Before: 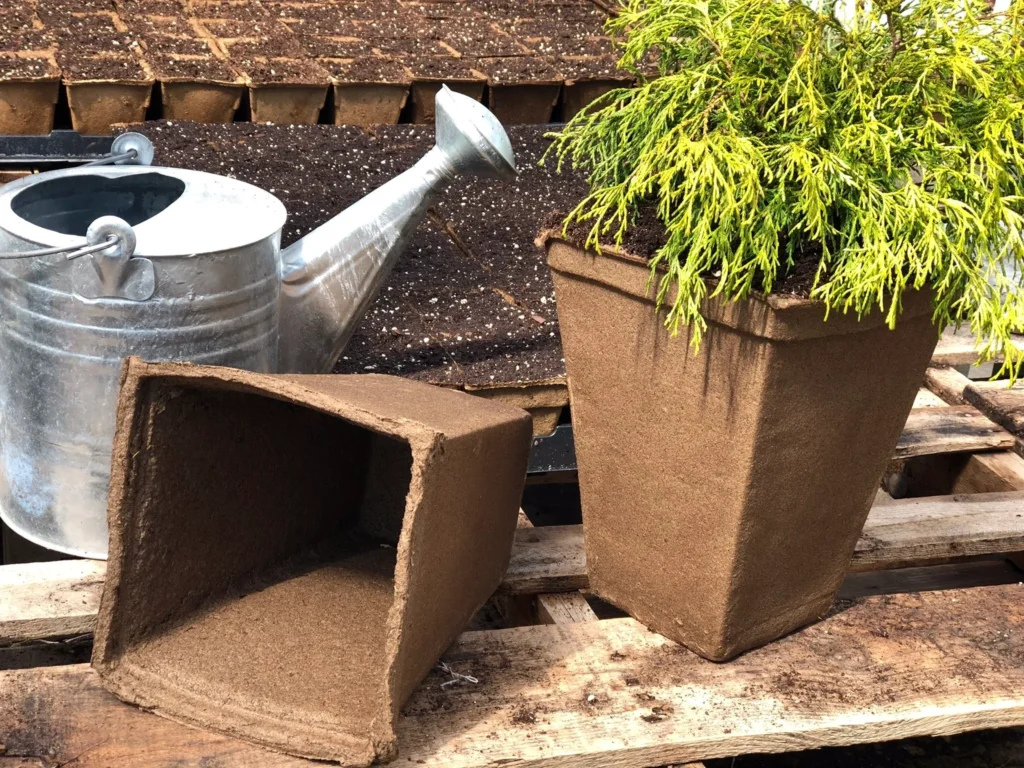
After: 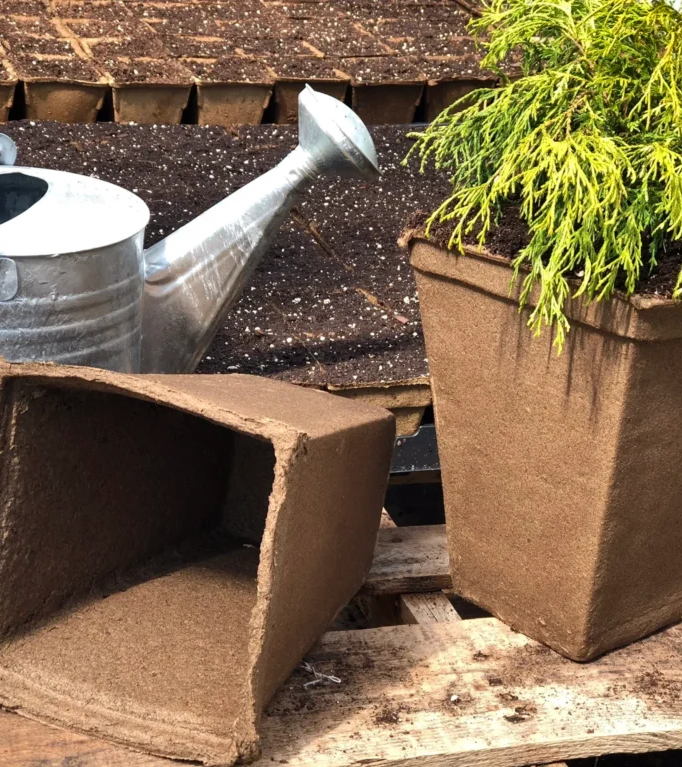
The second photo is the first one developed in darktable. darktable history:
crop and rotate: left 13.409%, right 19.924%
shadows and highlights: low approximation 0.01, soften with gaussian
